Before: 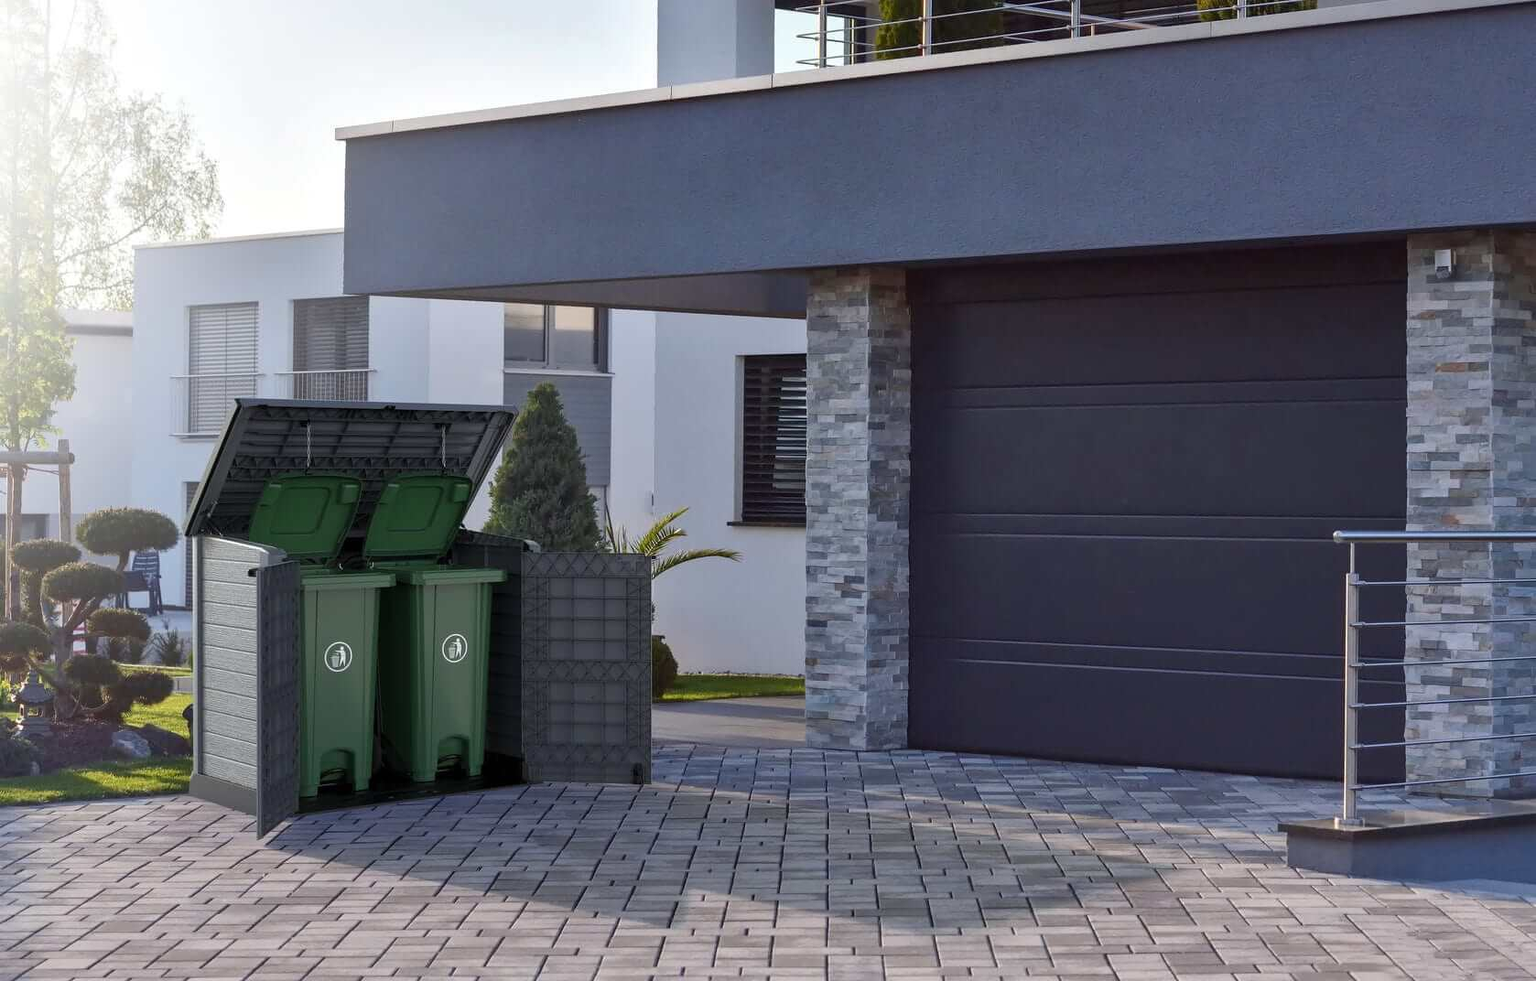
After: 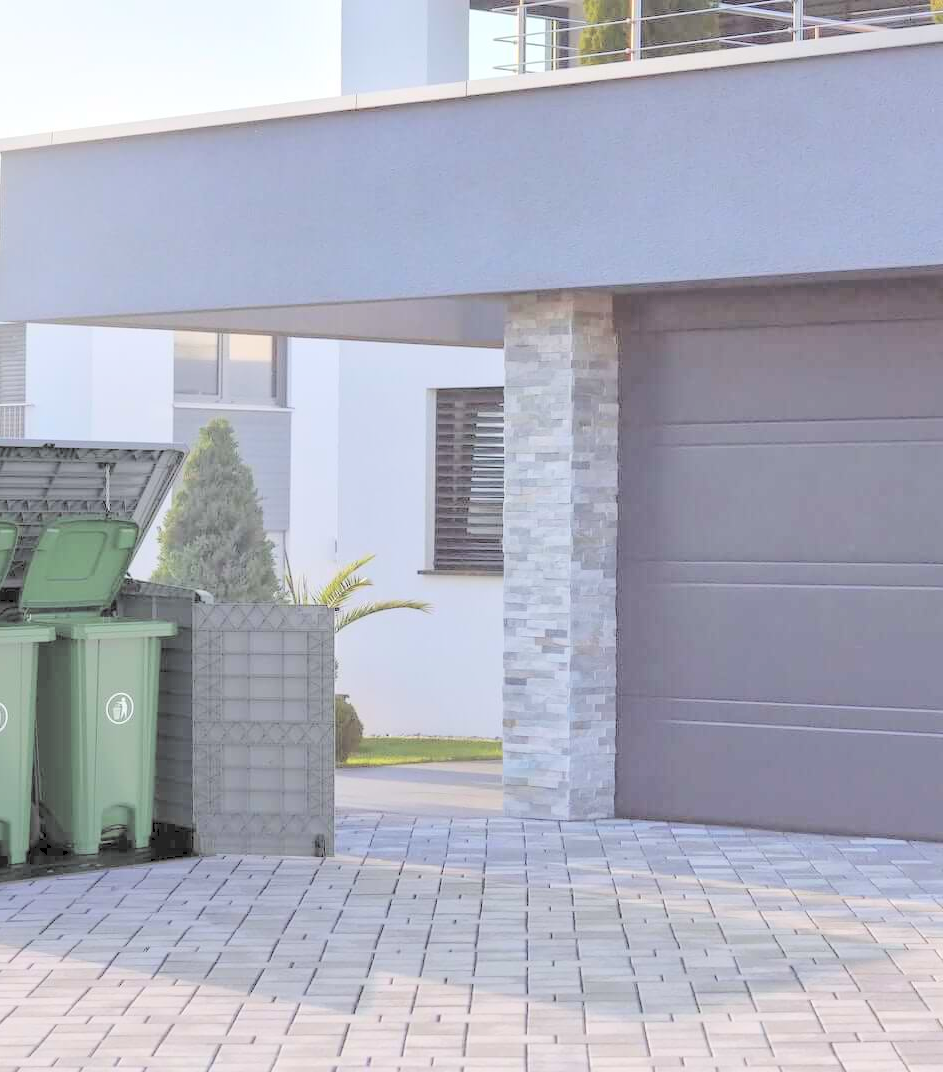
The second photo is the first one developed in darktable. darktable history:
crop and rotate: left 22.516%, right 21.234%
contrast brightness saturation: brightness 1
